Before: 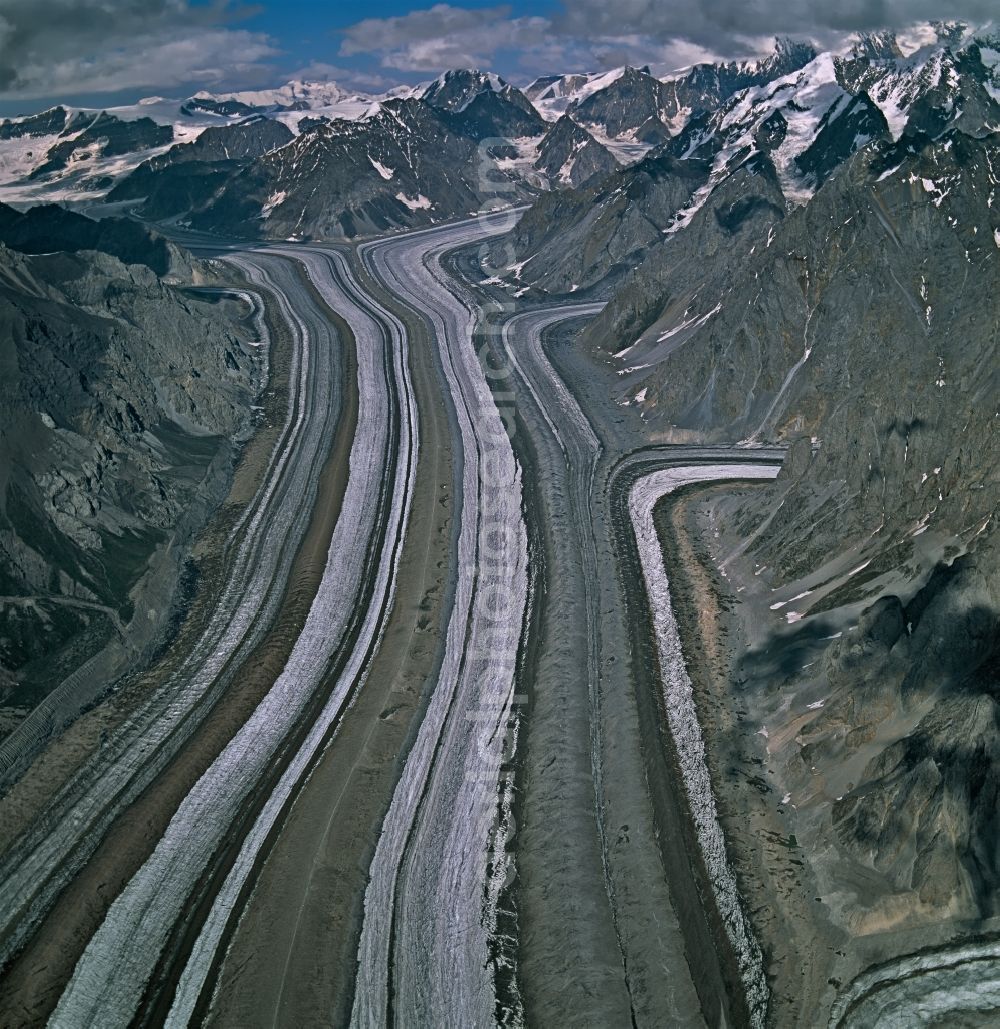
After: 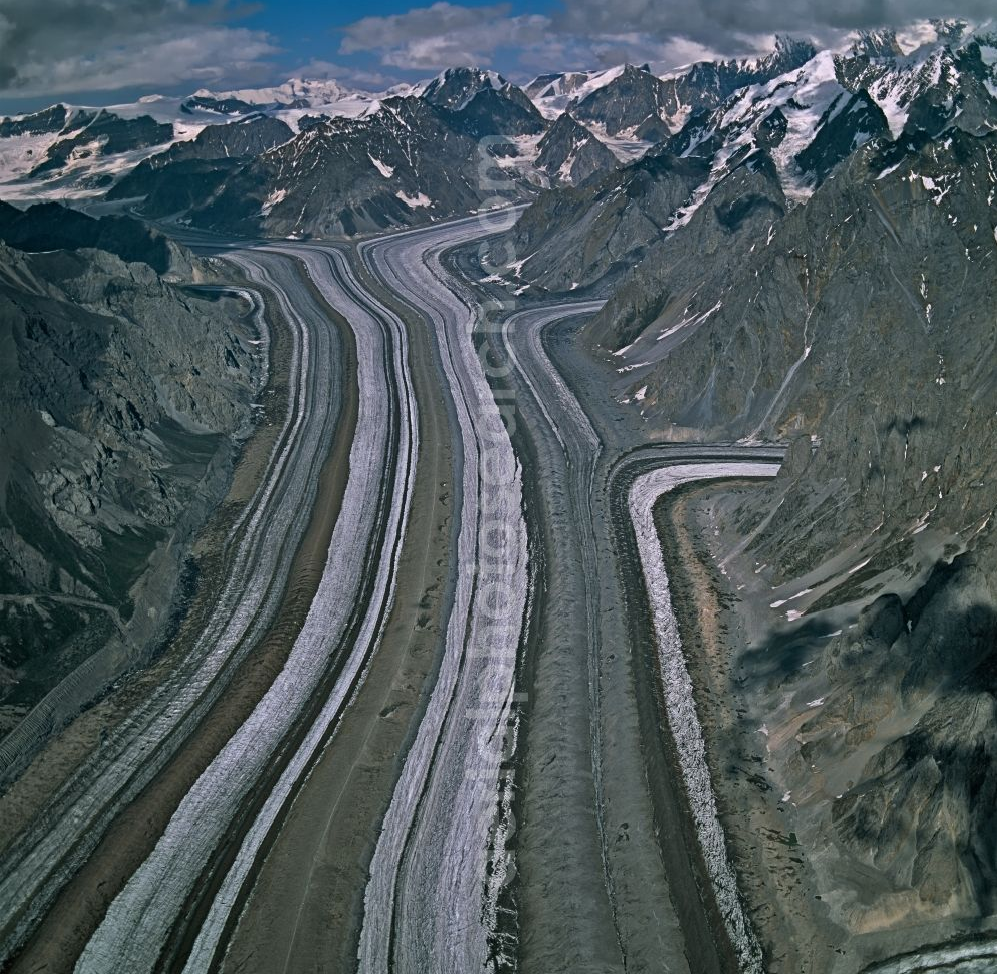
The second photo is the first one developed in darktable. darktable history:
crop: top 0.265%, right 0.257%, bottom 5.035%
